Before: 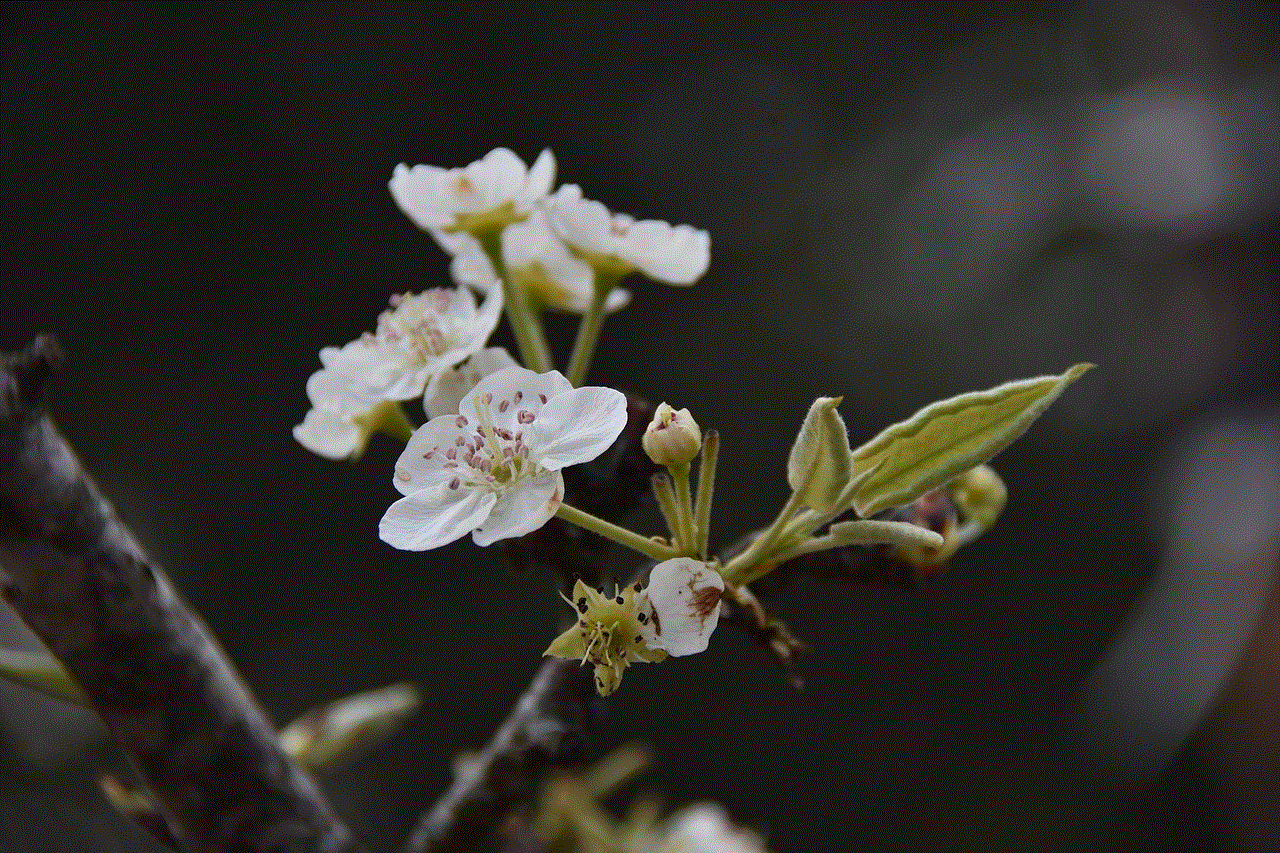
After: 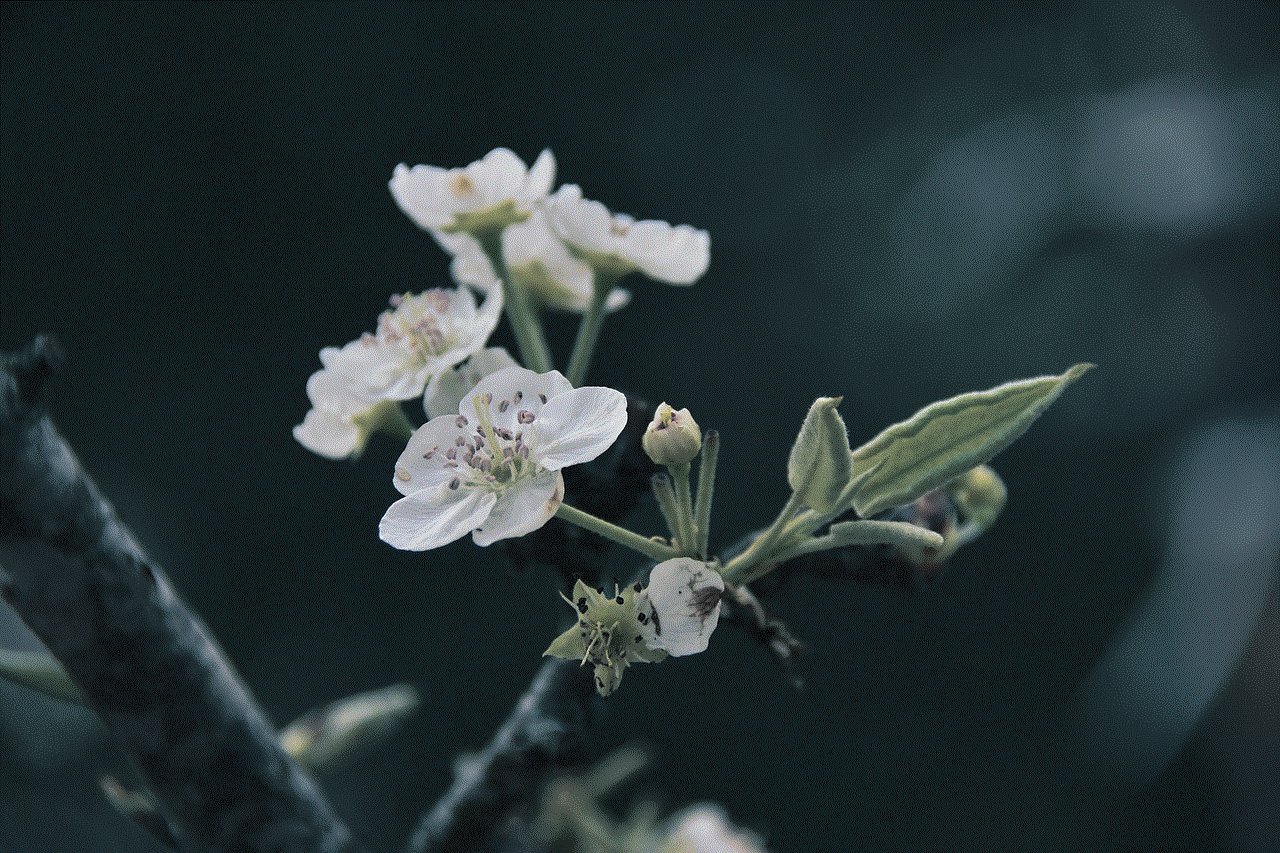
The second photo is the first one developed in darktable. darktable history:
split-toning: shadows › hue 205.2°, shadows › saturation 0.43, highlights › hue 54°, highlights › saturation 0.54
sharpen: radius 5.325, amount 0.312, threshold 26.433
